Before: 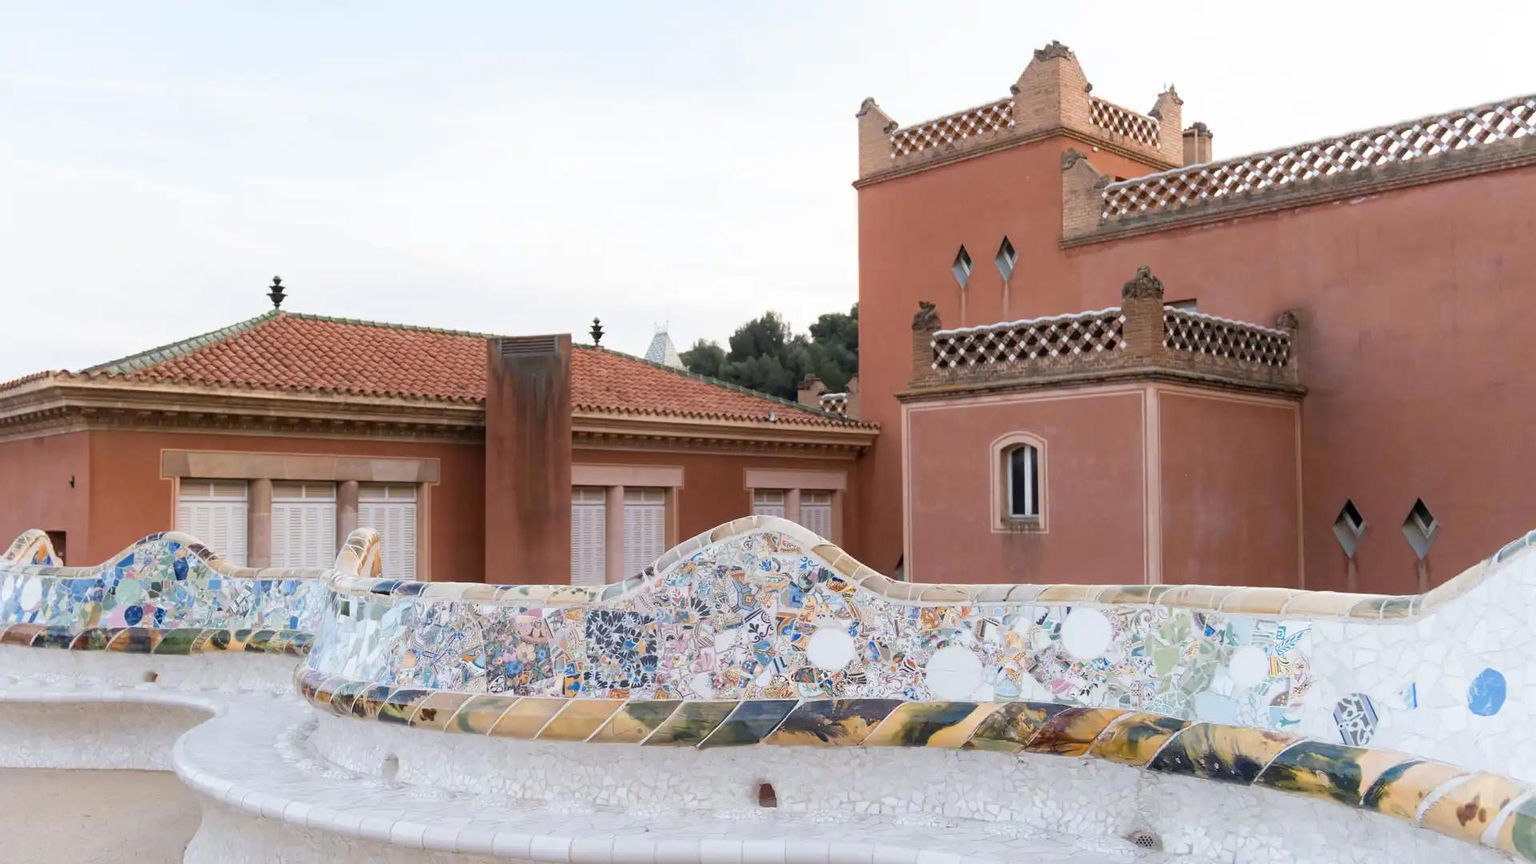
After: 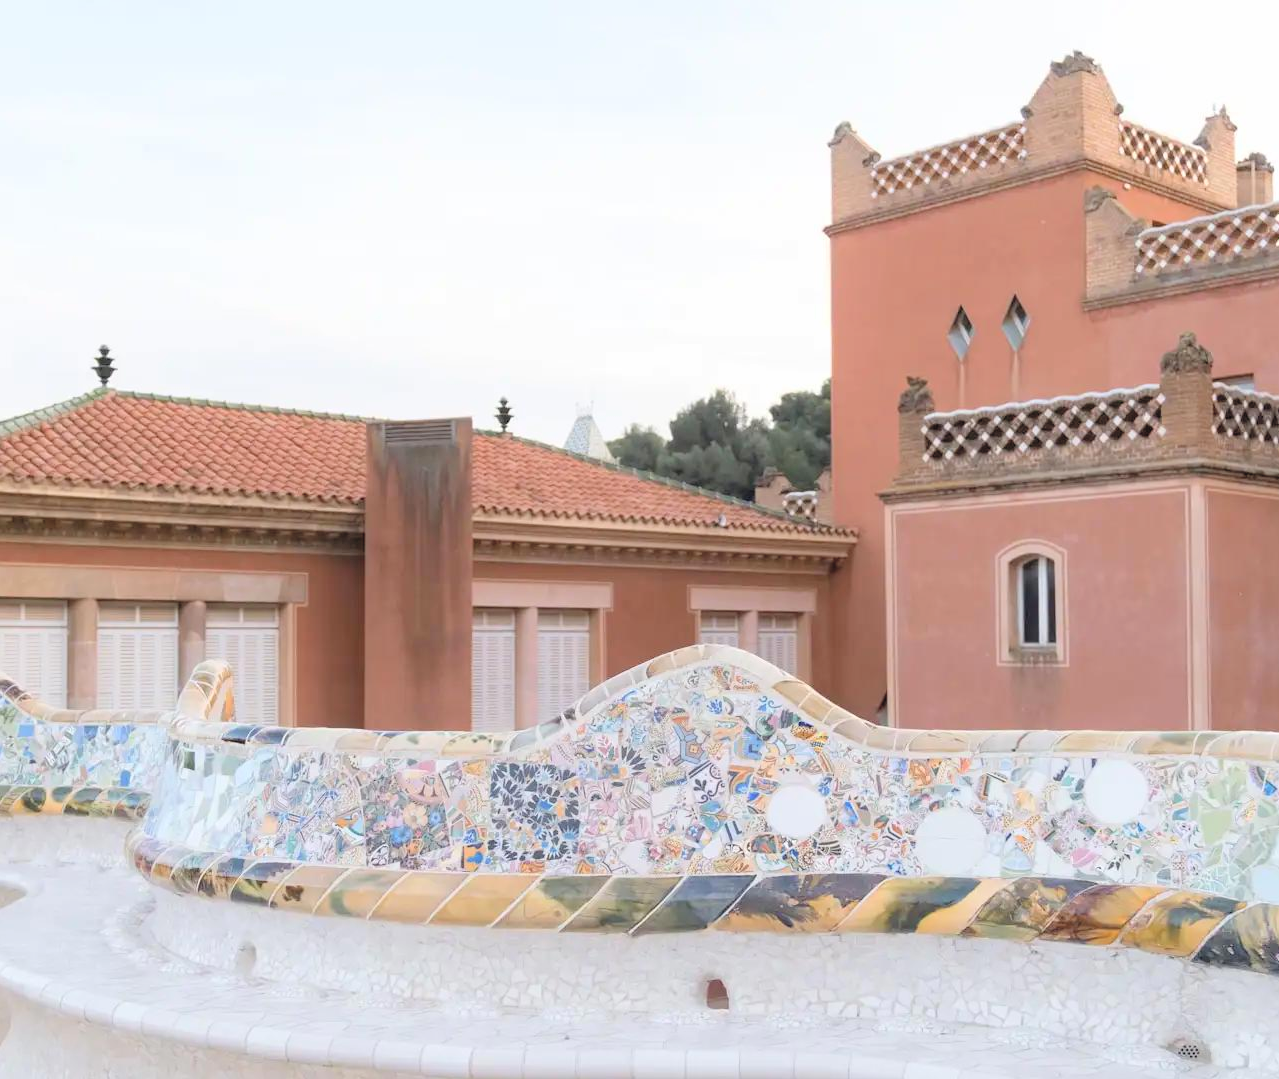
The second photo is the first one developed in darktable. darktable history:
contrast brightness saturation: brightness 0.282
crop and rotate: left 12.648%, right 20.693%
